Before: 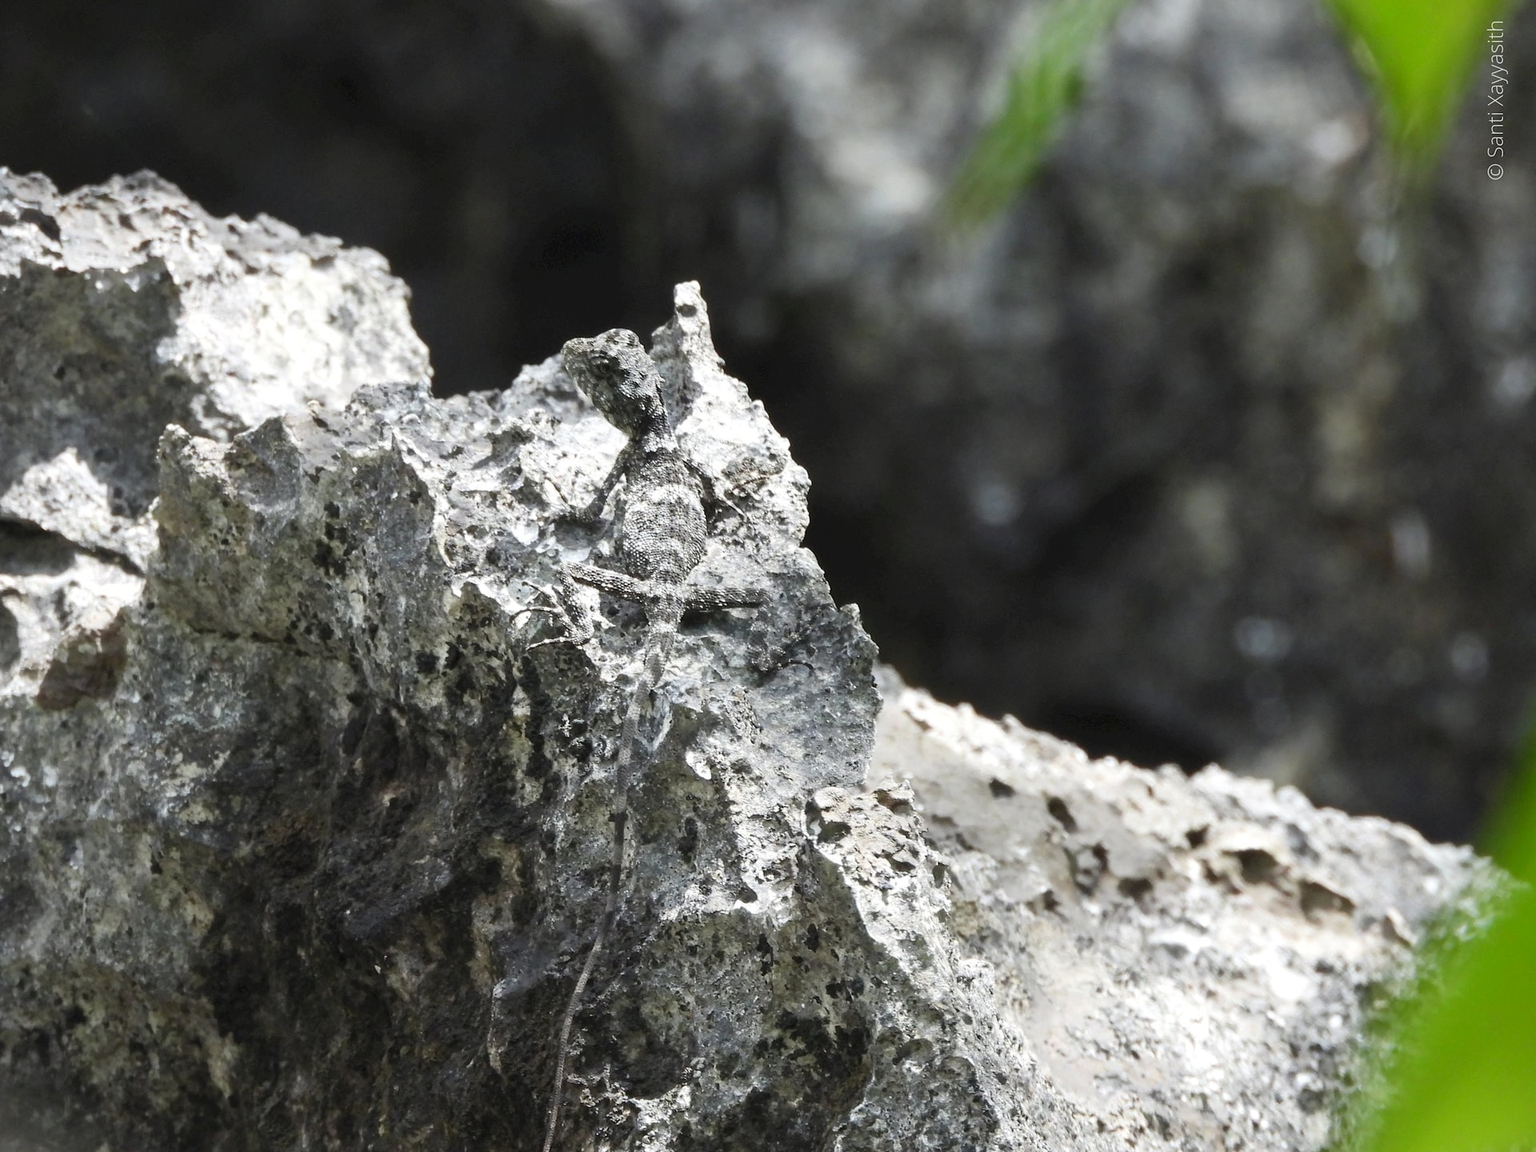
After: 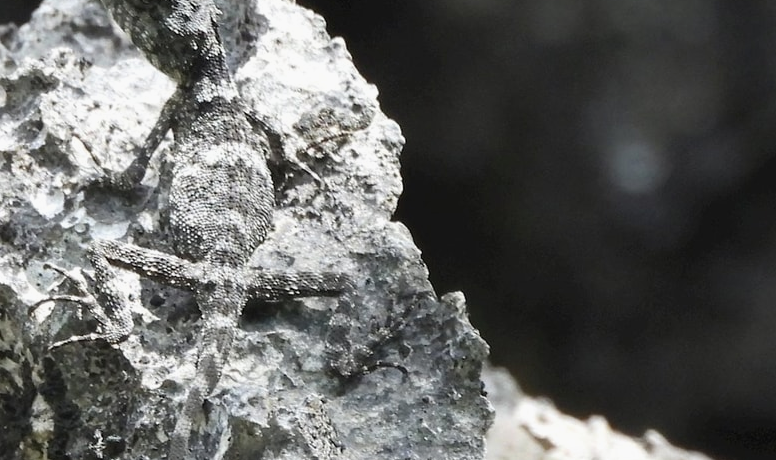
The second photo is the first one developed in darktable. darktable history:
crop: left 31.751%, top 32.172%, right 27.8%, bottom 35.83%
exposure: exposure -0.072 EV, compensate highlight preservation false
